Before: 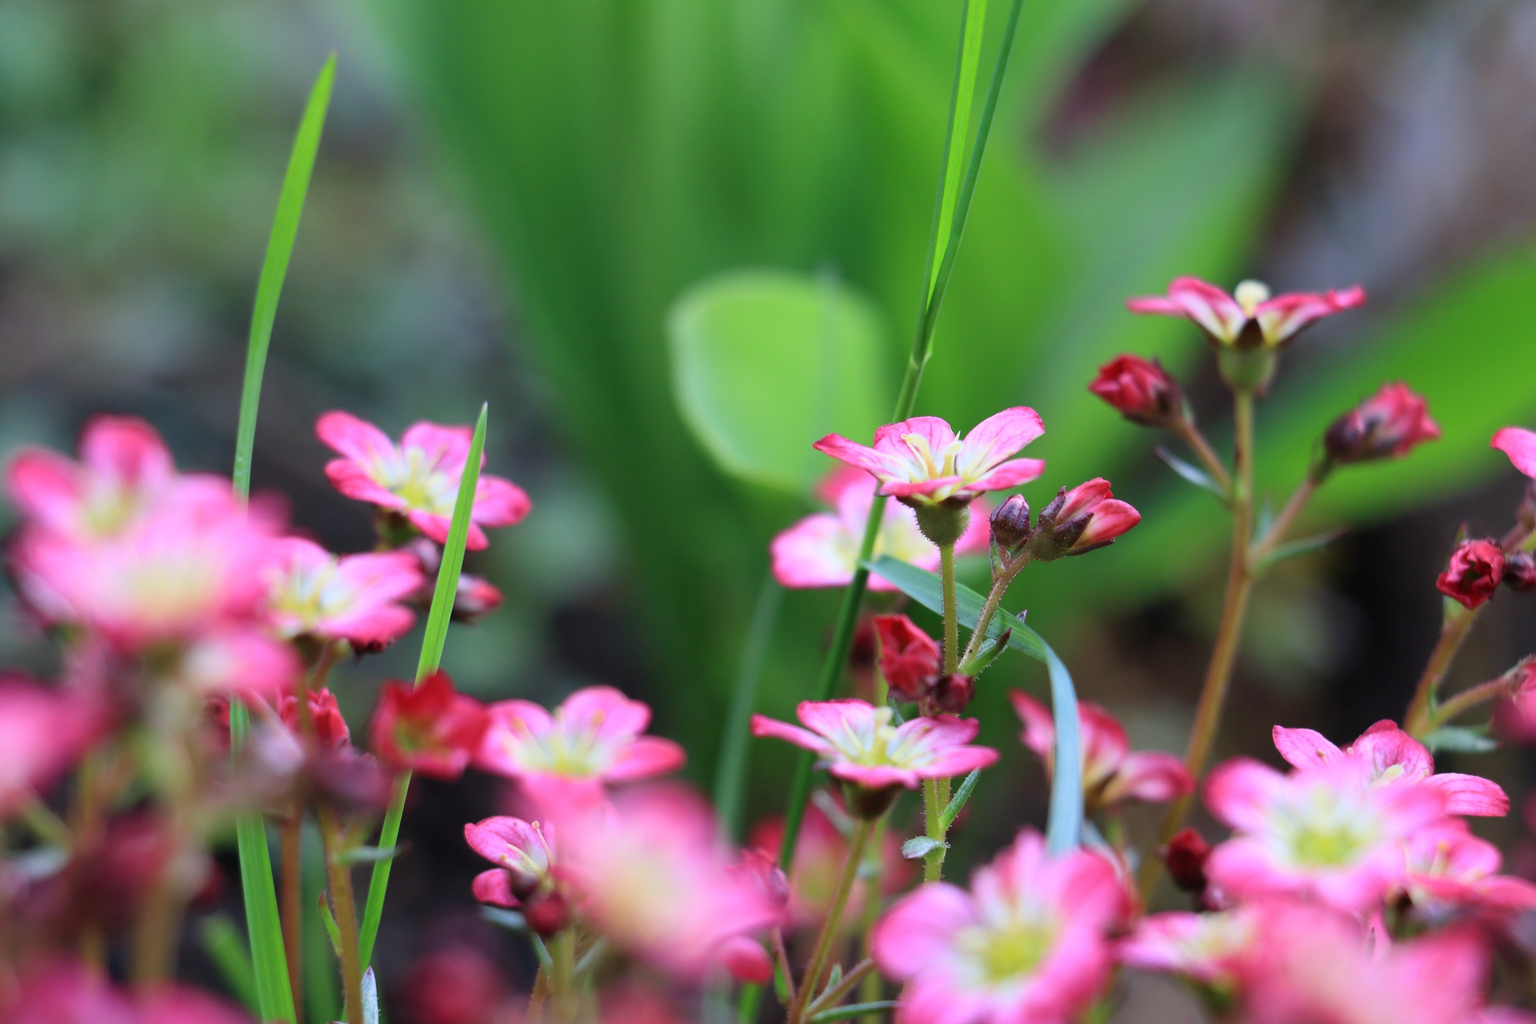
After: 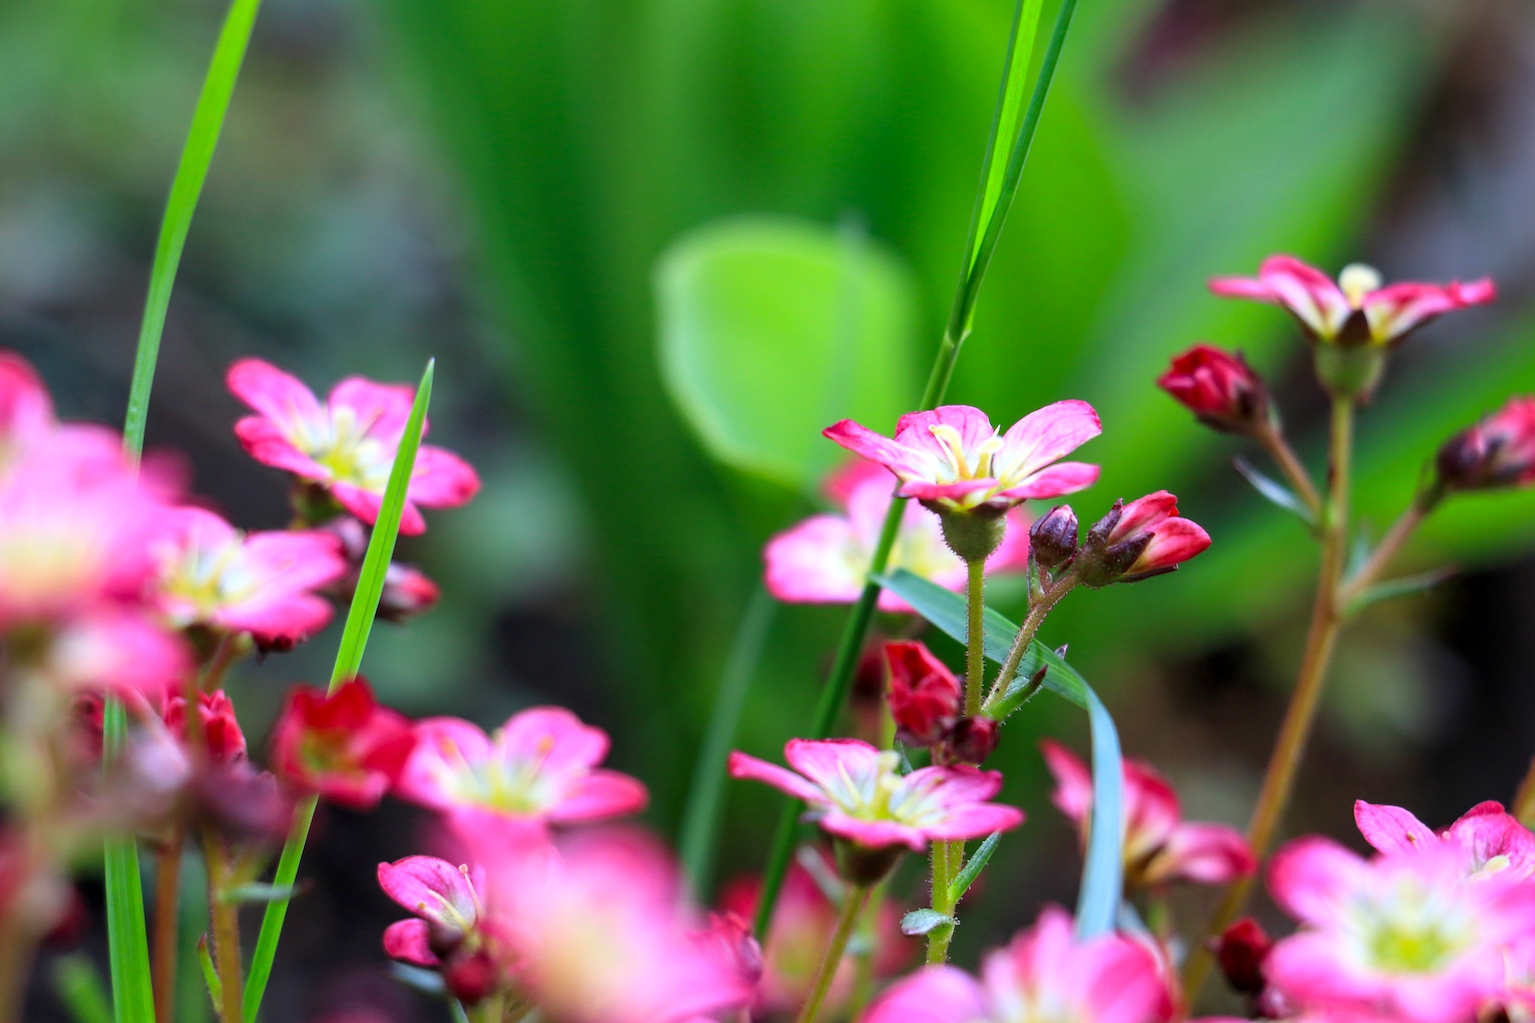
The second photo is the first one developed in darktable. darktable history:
crop and rotate: angle -3.27°, left 5.211%, top 5.211%, right 4.607%, bottom 4.607%
color balance: contrast 6.48%, output saturation 113.3%
local contrast: on, module defaults
